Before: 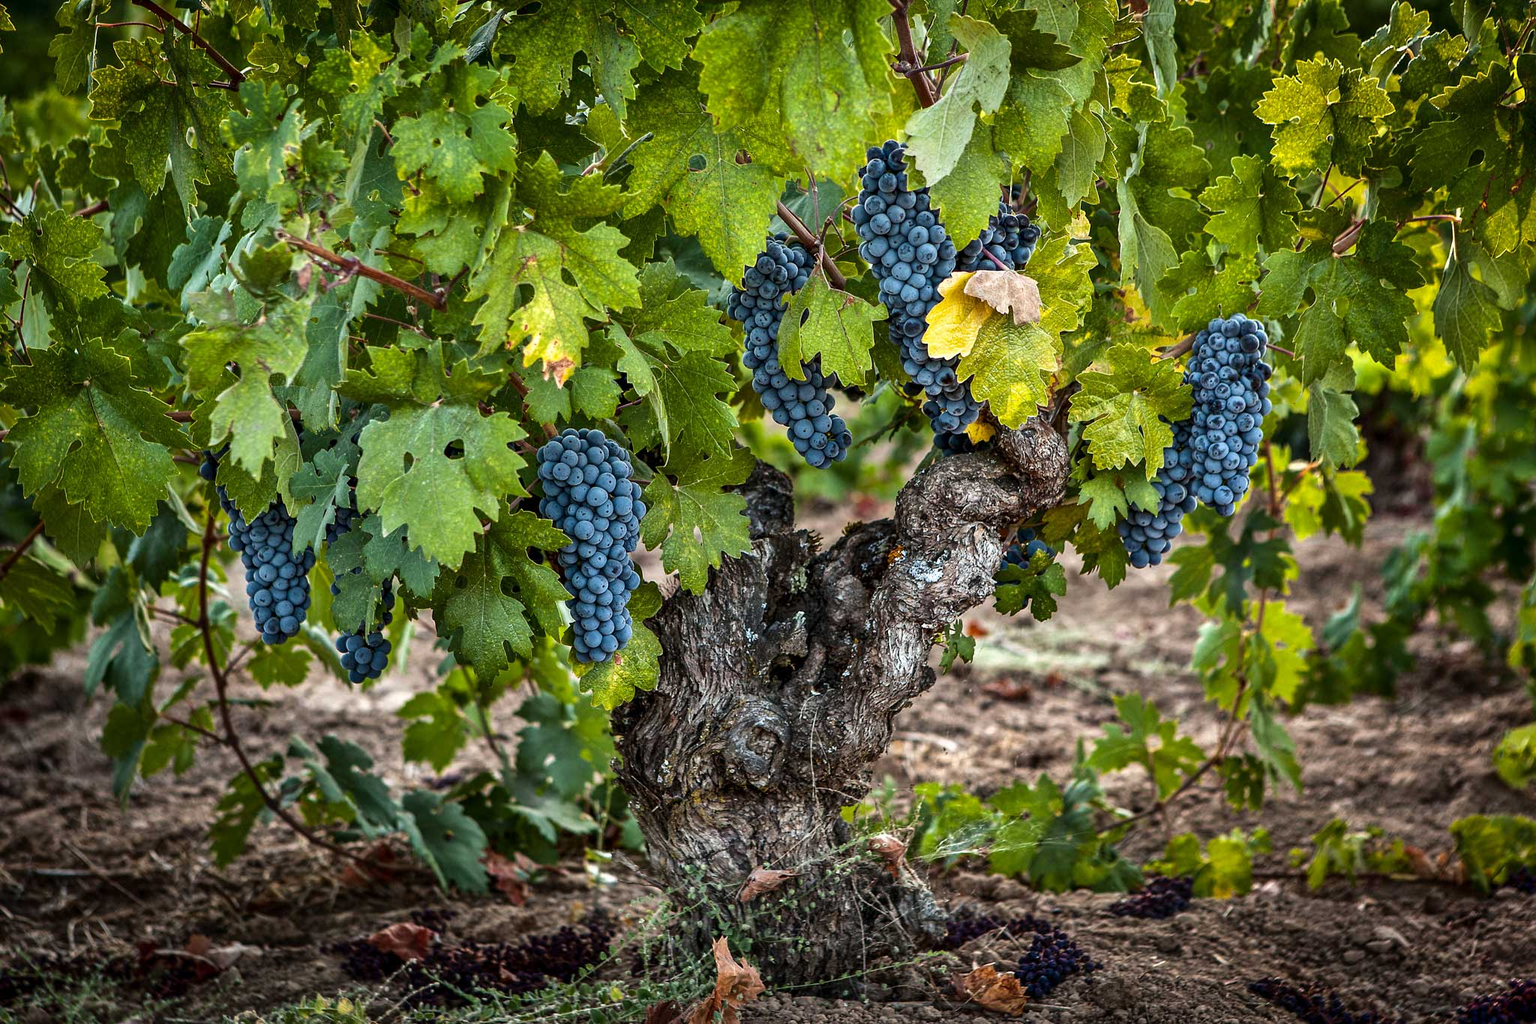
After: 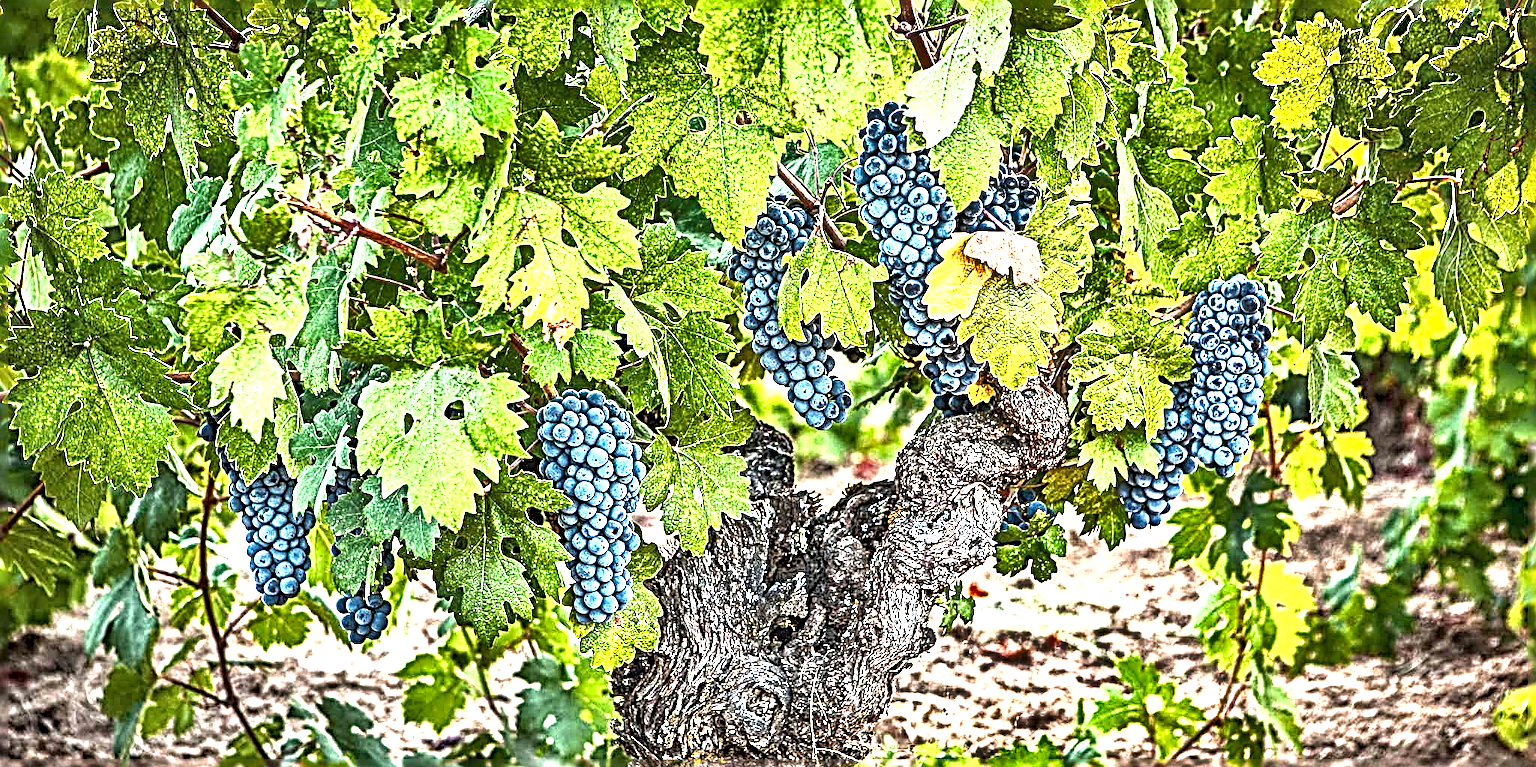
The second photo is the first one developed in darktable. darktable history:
sharpen: radius 4.001, amount 2
crop: top 3.857%, bottom 21.132%
shadows and highlights: white point adjustment 1, soften with gaussian
local contrast: on, module defaults
exposure: exposure 2 EV, compensate exposure bias true, compensate highlight preservation false
